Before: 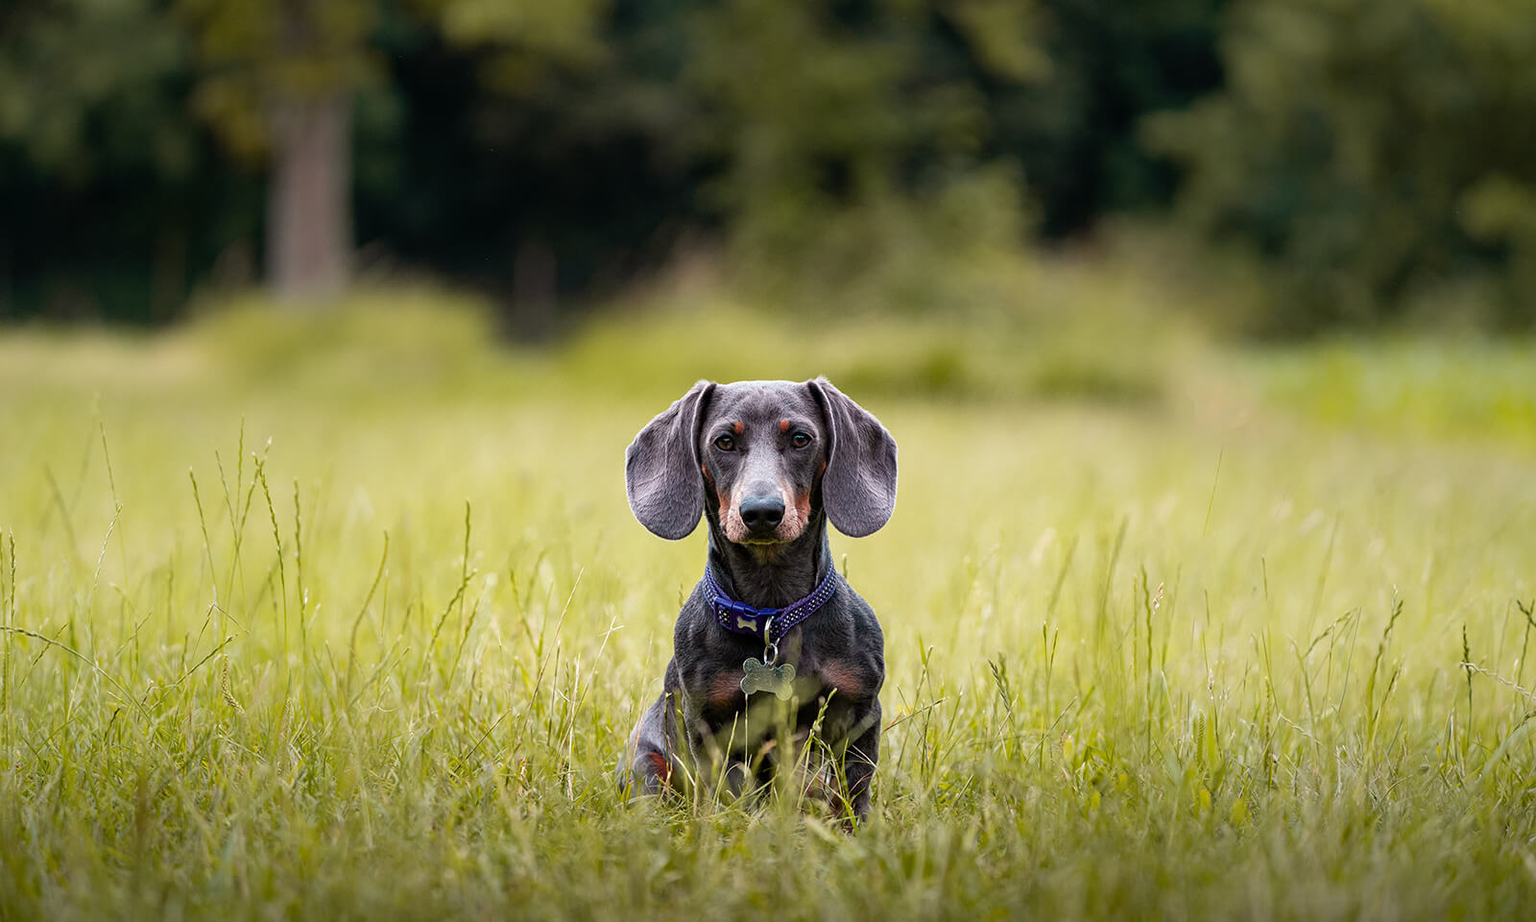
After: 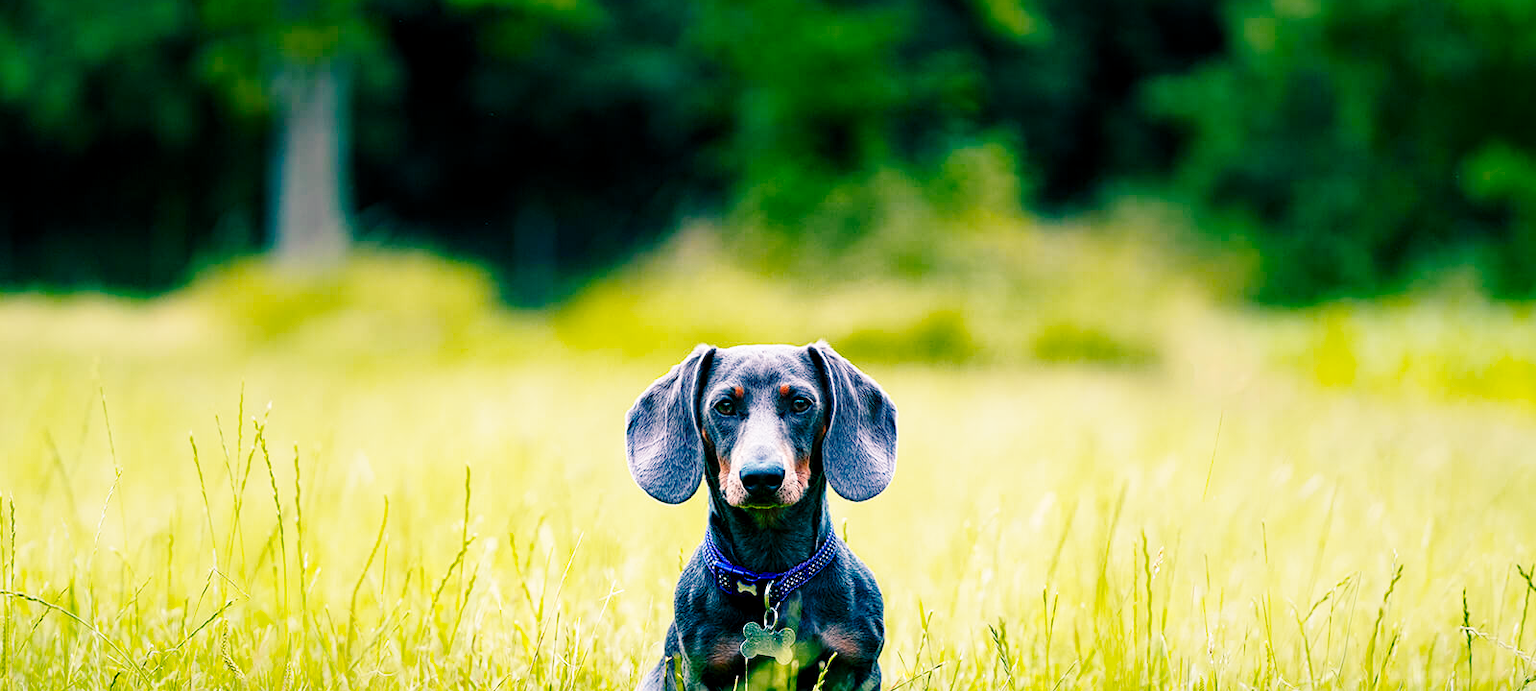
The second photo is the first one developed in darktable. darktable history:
base curve: curves: ch0 [(0, 0) (0.028, 0.03) (0.121, 0.232) (0.46, 0.748) (0.859, 0.968) (1, 1)], preserve colors none
color balance rgb: shadows lift › luminance -28.76%, shadows lift › chroma 10%, shadows lift › hue 230°, power › chroma 0.5%, power › hue 215°, highlights gain › luminance 7.14%, highlights gain › chroma 1%, highlights gain › hue 50°, global offset › luminance -0.29%, global offset › hue 260°, perceptual saturation grading › global saturation 20%, perceptual saturation grading › highlights -13.92%, perceptual saturation grading › shadows 50%
crop: top 3.857%, bottom 21.132%
